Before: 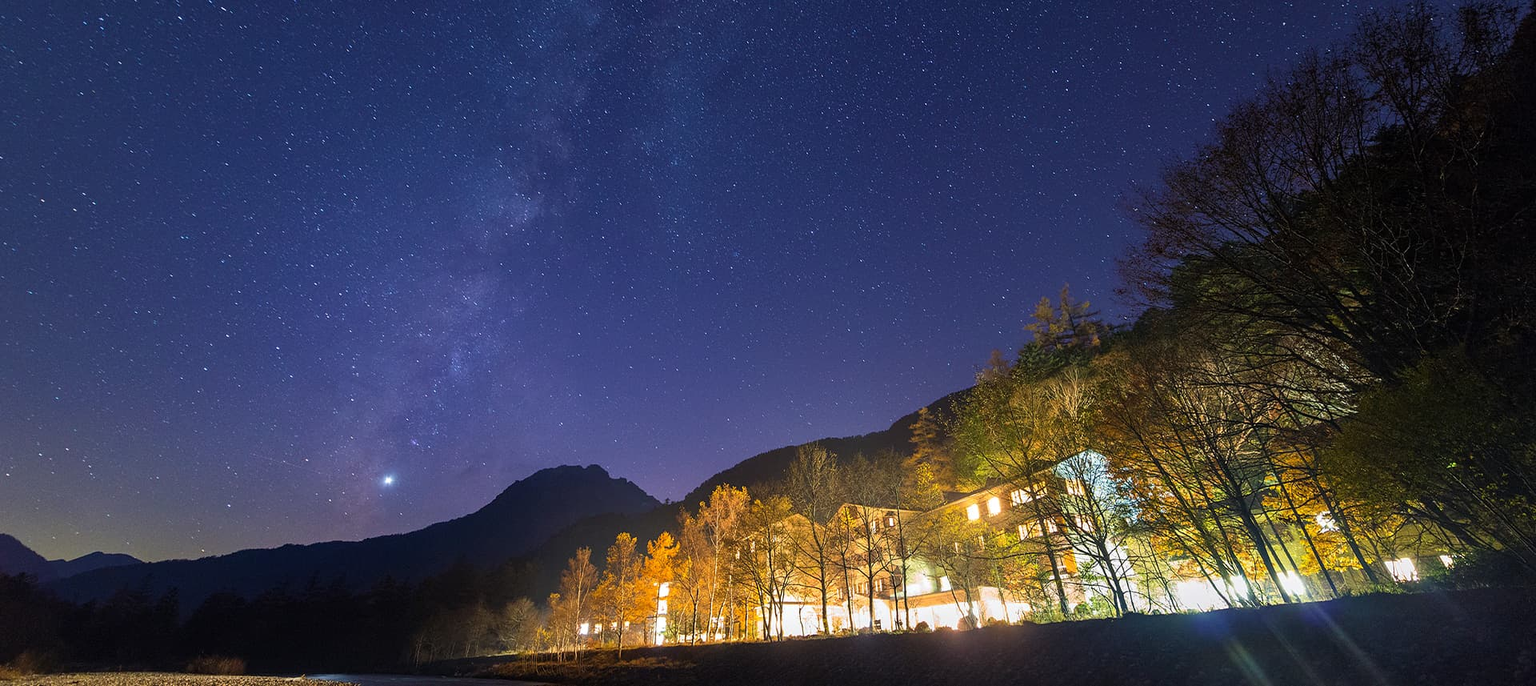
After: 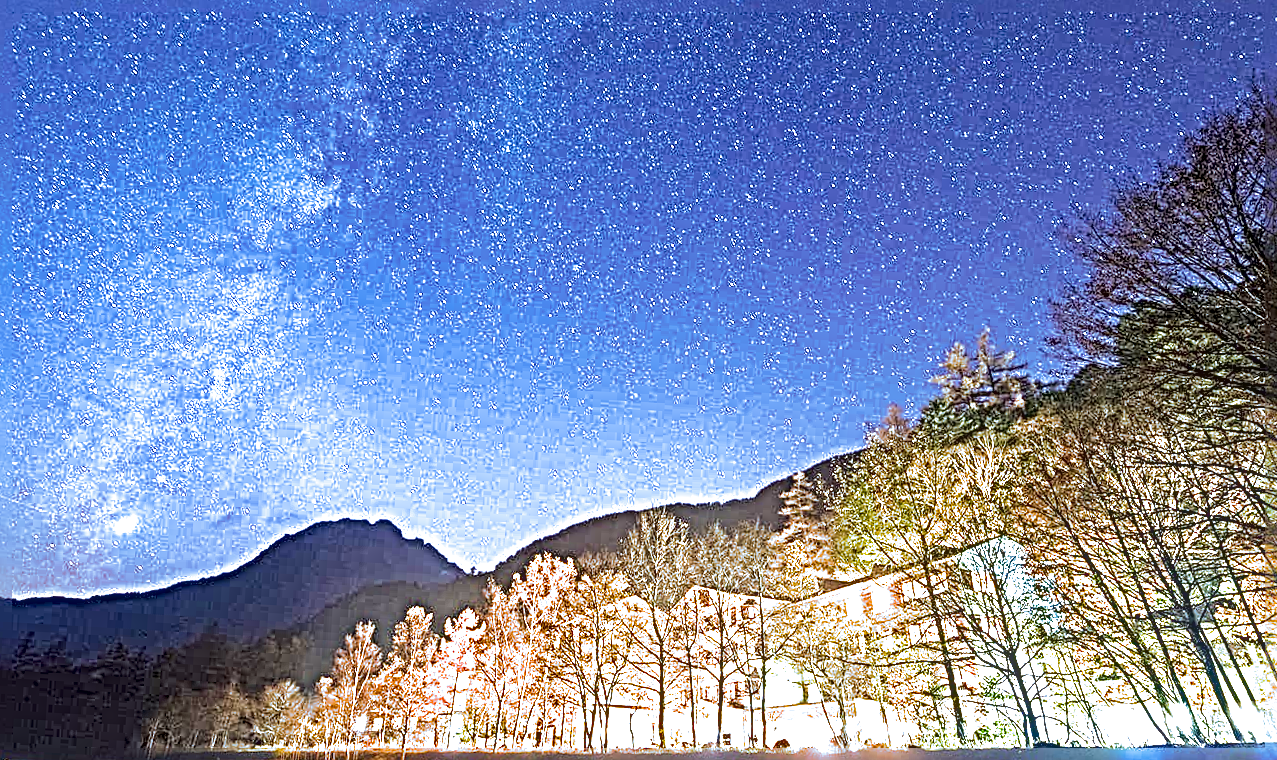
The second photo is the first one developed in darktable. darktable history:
contrast brightness saturation: contrast 0.03, brightness 0.06, saturation 0.13
crop and rotate: angle -3.27°, left 14.277%, top 0.028%, right 10.766%, bottom 0.028%
exposure: black level correction 0.001, exposure 1.84 EV, compensate highlight preservation false
sharpen: radius 6.3, amount 1.8, threshold 0
split-toning: shadows › hue 351.18°, shadows › saturation 0.86, highlights › hue 218.82°, highlights › saturation 0.73, balance -19.167
tone equalizer: on, module defaults
local contrast: on, module defaults
